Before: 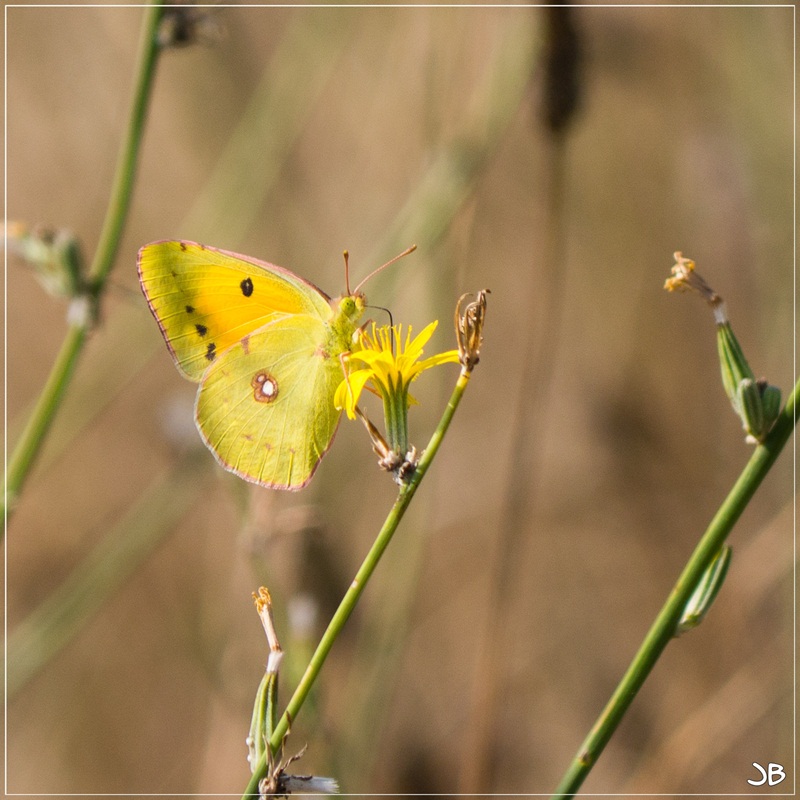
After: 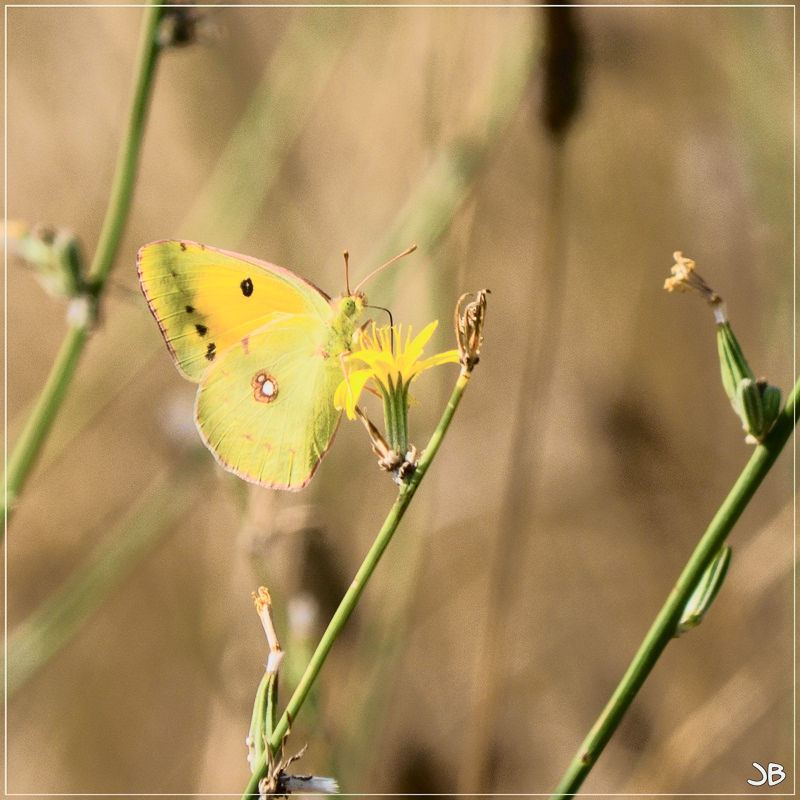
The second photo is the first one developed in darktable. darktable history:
tone curve: curves: ch0 [(0, 0.008) (0.081, 0.044) (0.177, 0.123) (0.283, 0.253) (0.416, 0.449) (0.495, 0.524) (0.661, 0.756) (0.796, 0.859) (1, 0.951)]; ch1 [(0, 0) (0.161, 0.092) (0.35, 0.33) (0.392, 0.392) (0.427, 0.426) (0.479, 0.472) (0.505, 0.5) (0.521, 0.524) (0.567, 0.556) (0.583, 0.588) (0.625, 0.627) (0.678, 0.733) (1, 1)]; ch2 [(0, 0) (0.346, 0.362) (0.404, 0.427) (0.502, 0.499) (0.531, 0.523) (0.544, 0.561) (0.58, 0.59) (0.629, 0.642) (0.717, 0.678) (1, 1)], color space Lab, independent channels, preserve colors none
